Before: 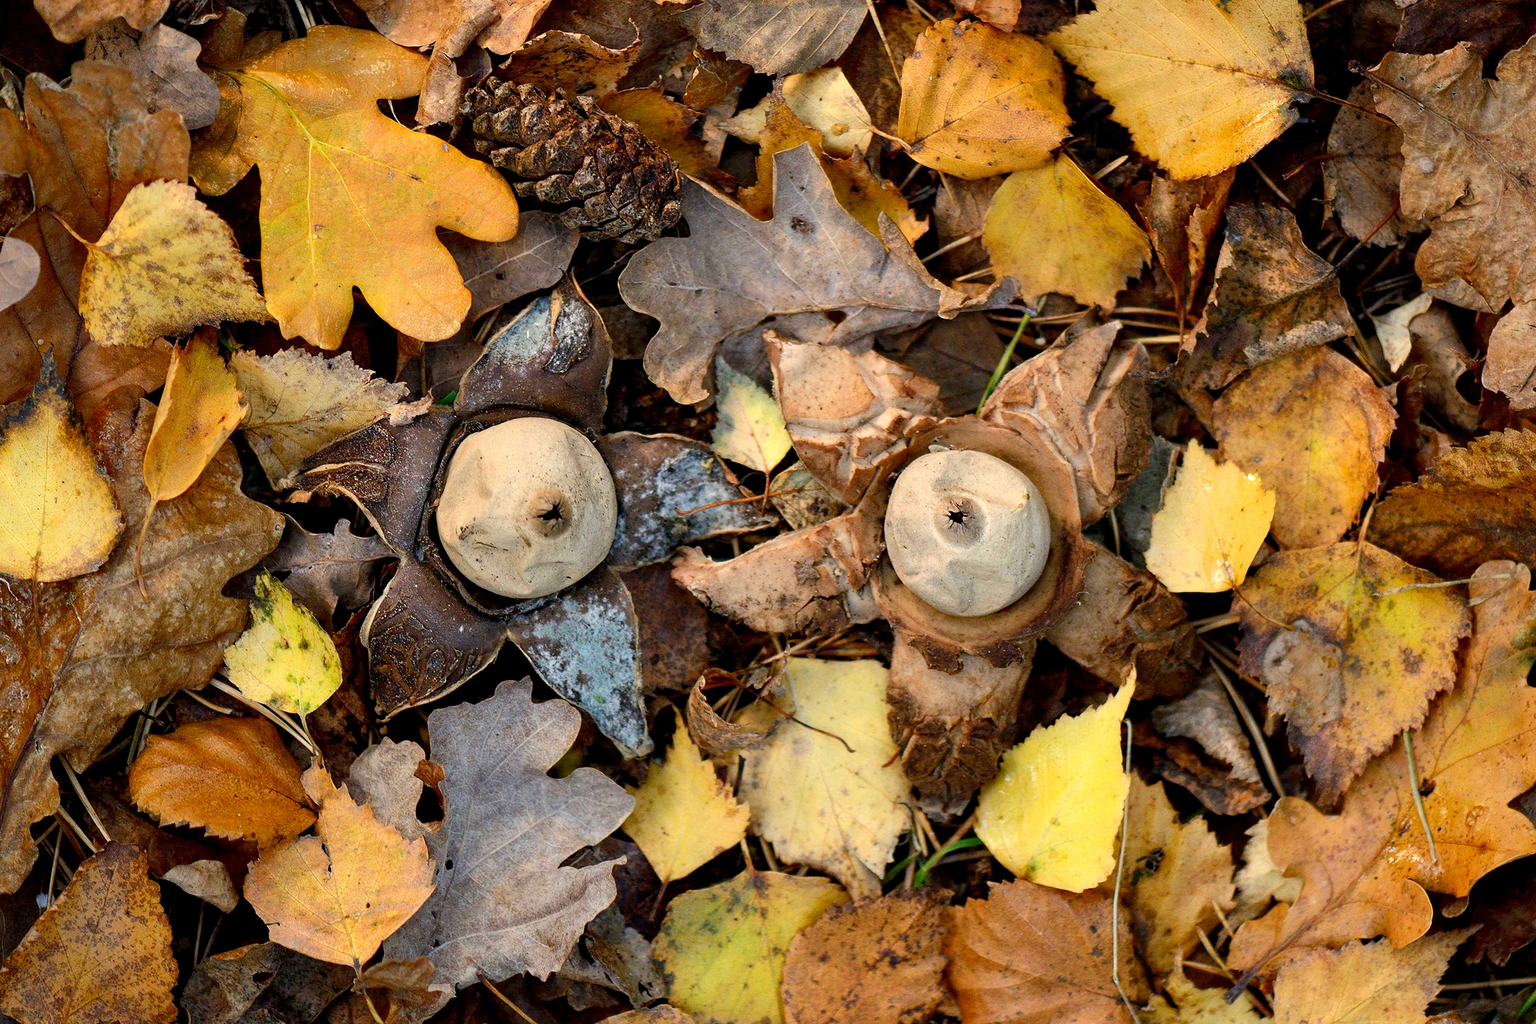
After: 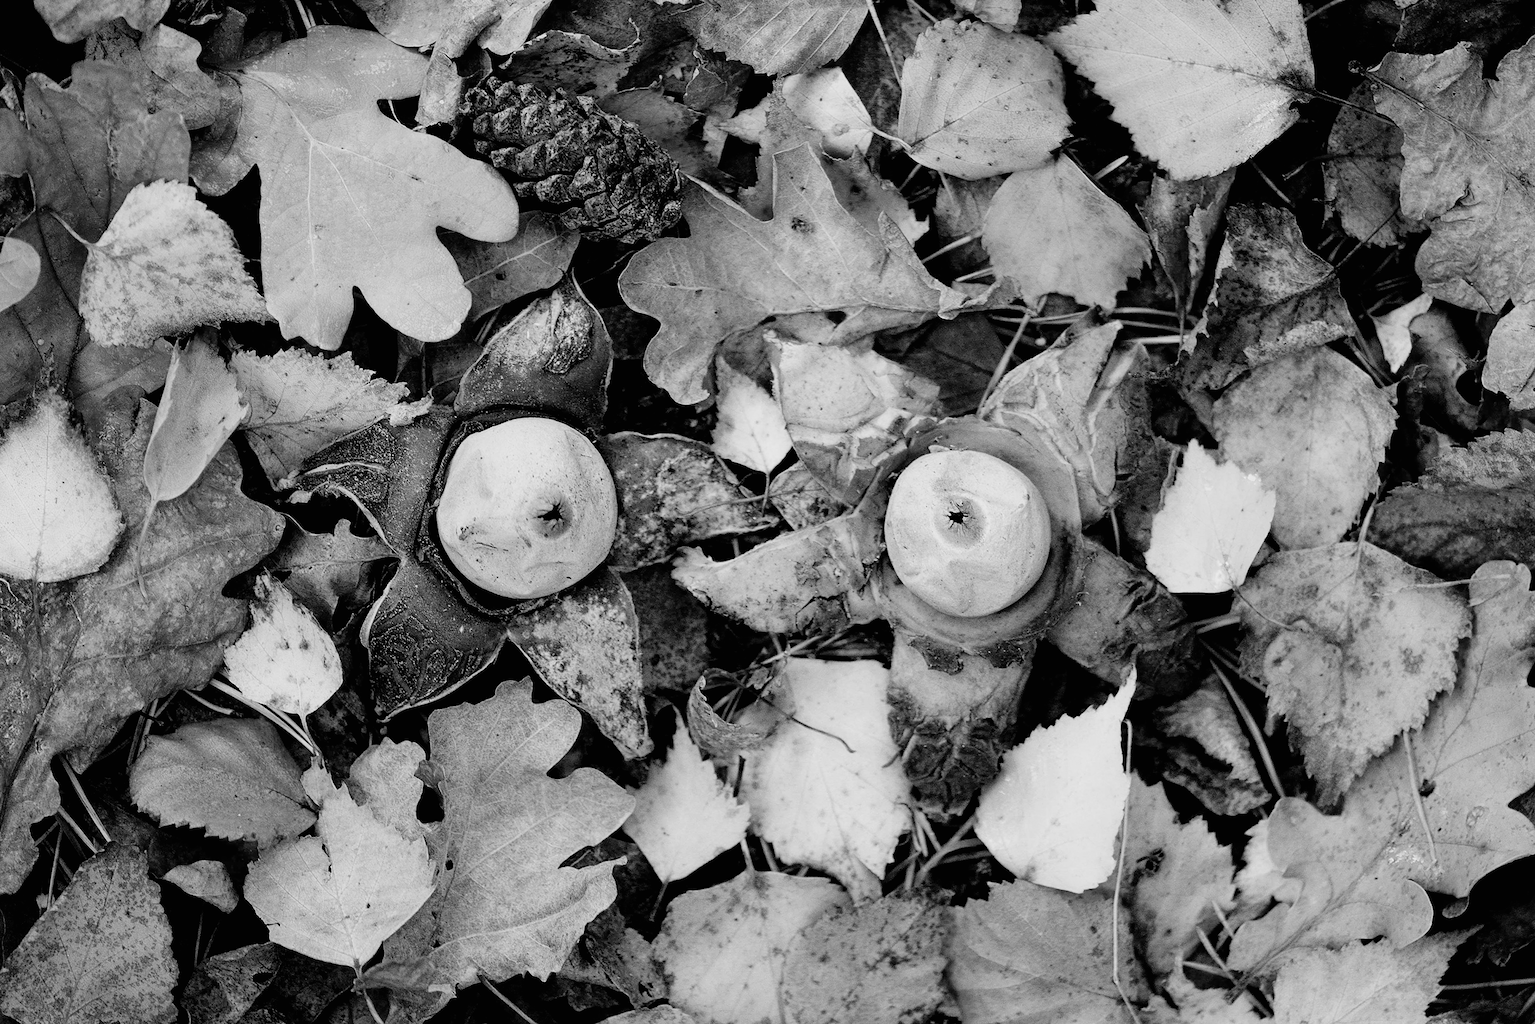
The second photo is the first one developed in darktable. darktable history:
color correction: highlights a* 9.03, highlights b* 8.71, shadows a* 40, shadows b* 40, saturation 0.8
filmic rgb: black relative exposure -5 EV, white relative exposure 3.2 EV, hardness 3.42, contrast 1.2, highlights saturation mix -30%
contrast equalizer: y [[0.5, 0.488, 0.462, 0.461, 0.491, 0.5], [0.5 ×6], [0.5 ×6], [0 ×6], [0 ×6]]
contrast brightness saturation: brightness 0.13
monochrome: on, module defaults
